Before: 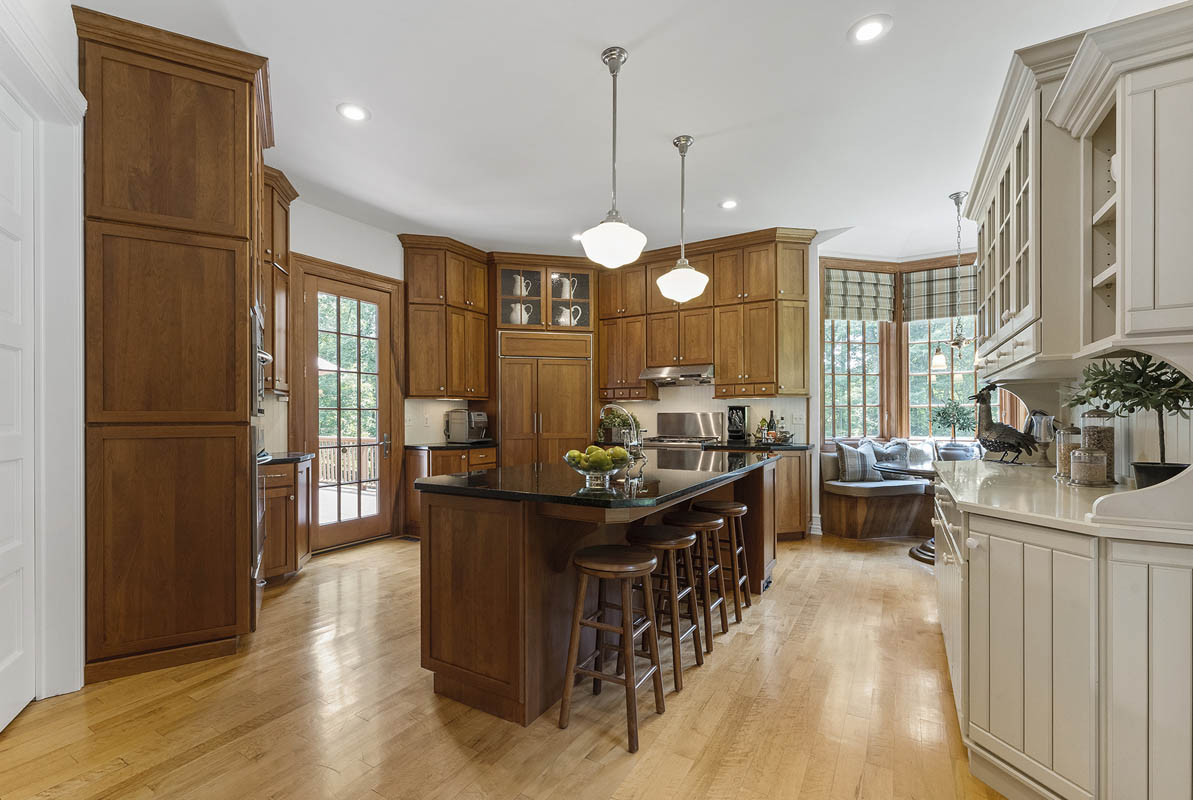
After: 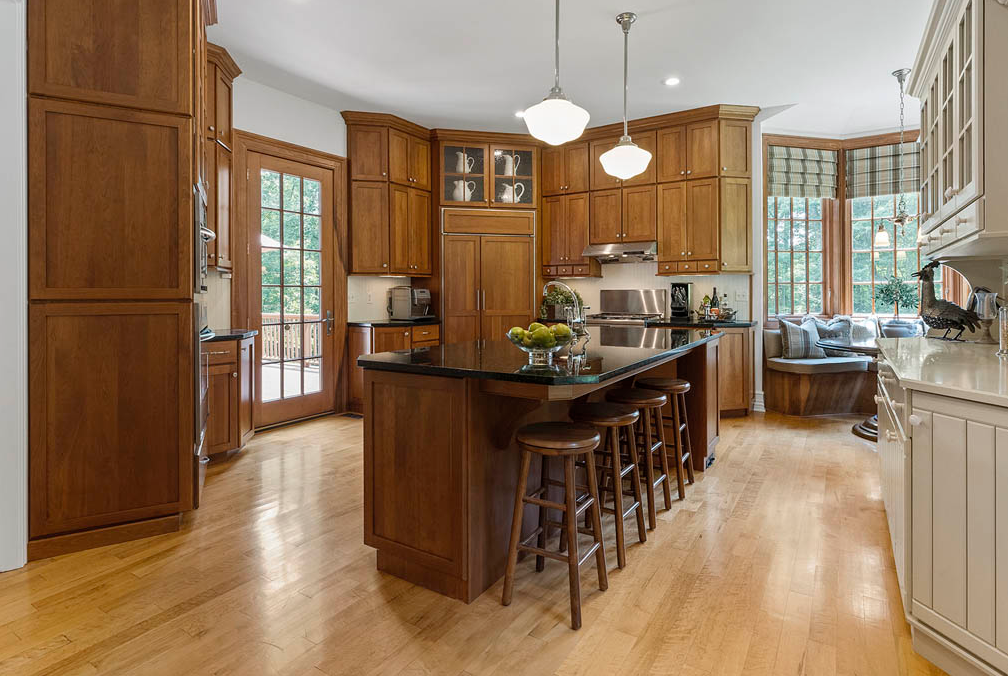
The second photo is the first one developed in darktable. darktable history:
crop and rotate: left 4.809%, top 15.439%, right 10.645%
